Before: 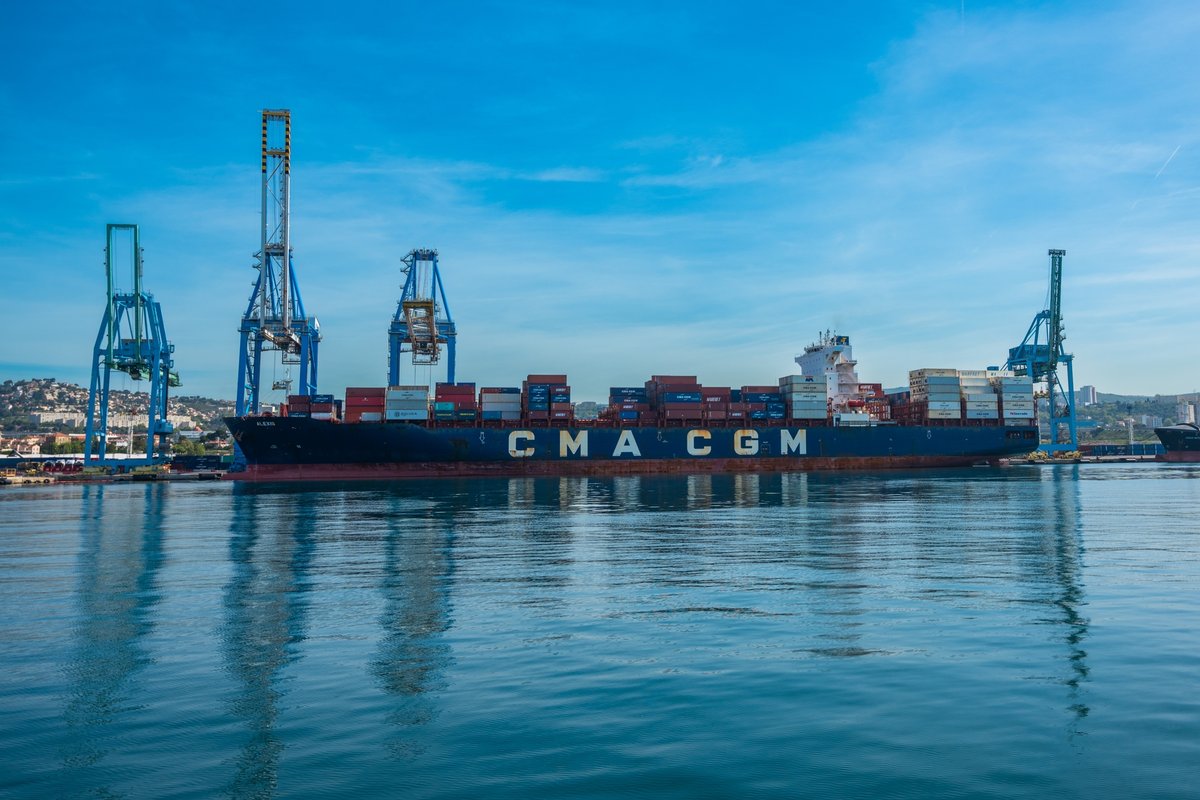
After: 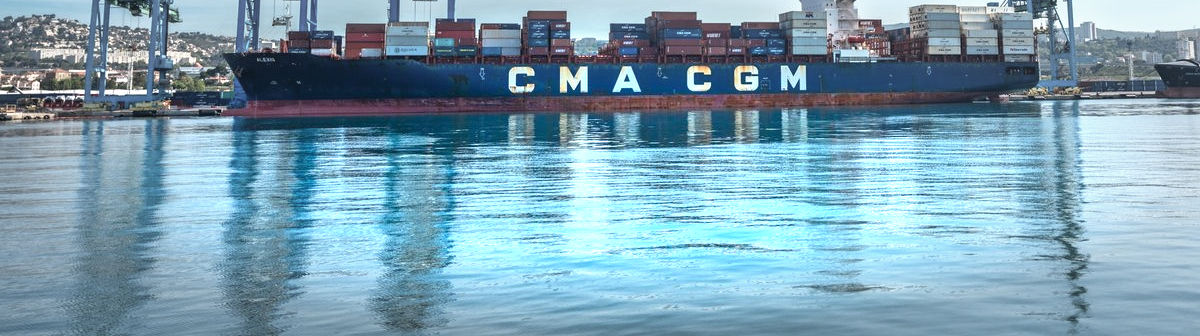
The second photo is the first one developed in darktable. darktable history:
exposure: black level correction 0, exposure 1.625 EV, compensate exposure bias true, compensate highlight preservation false
crop: top 45.551%, bottom 12.262%
vignetting: fall-off start 48.41%, automatic ratio true, width/height ratio 1.29, unbound false
